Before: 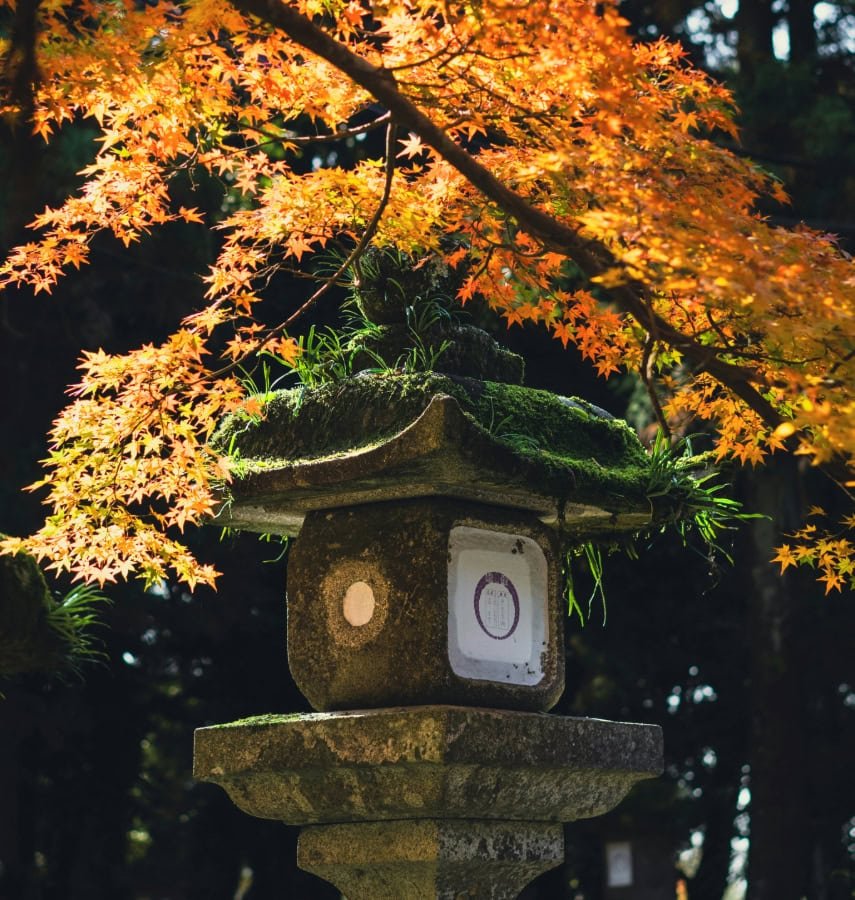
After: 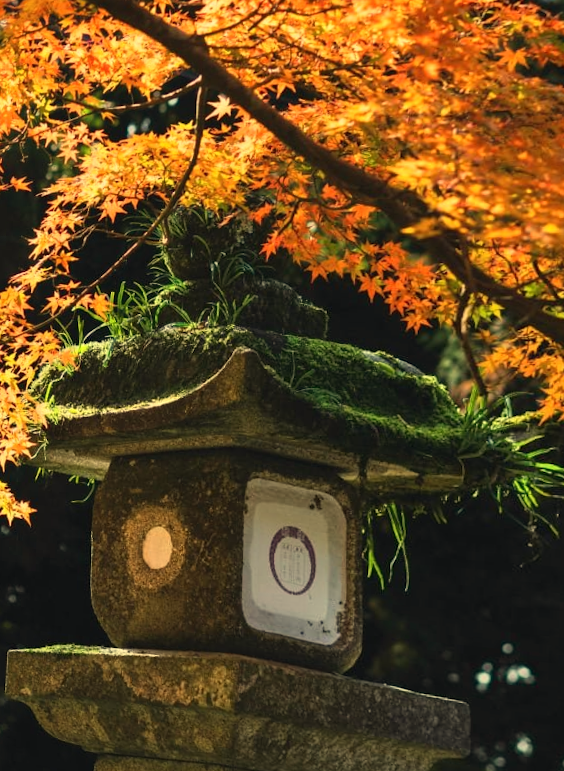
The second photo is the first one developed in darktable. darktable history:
rotate and perspective: rotation 1.69°, lens shift (vertical) -0.023, lens shift (horizontal) -0.291, crop left 0.025, crop right 0.988, crop top 0.092, crop bottom 0.842
crop and rotate: left 15.446%, right 17.836%
white balance: red 1.08, blue 0.791
